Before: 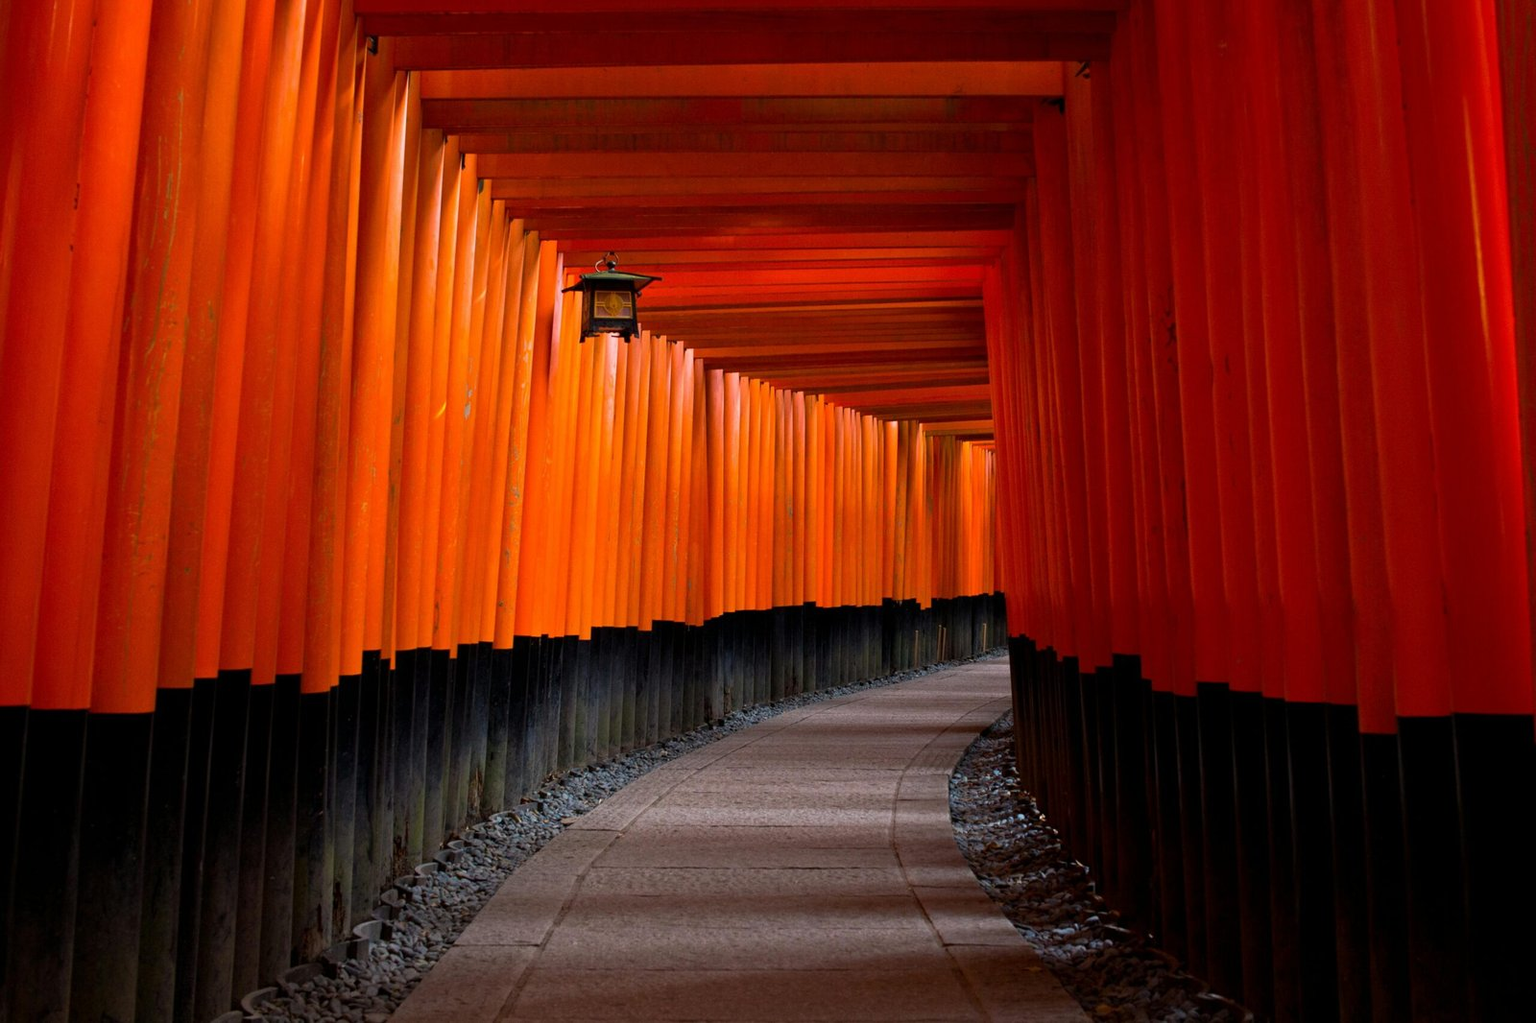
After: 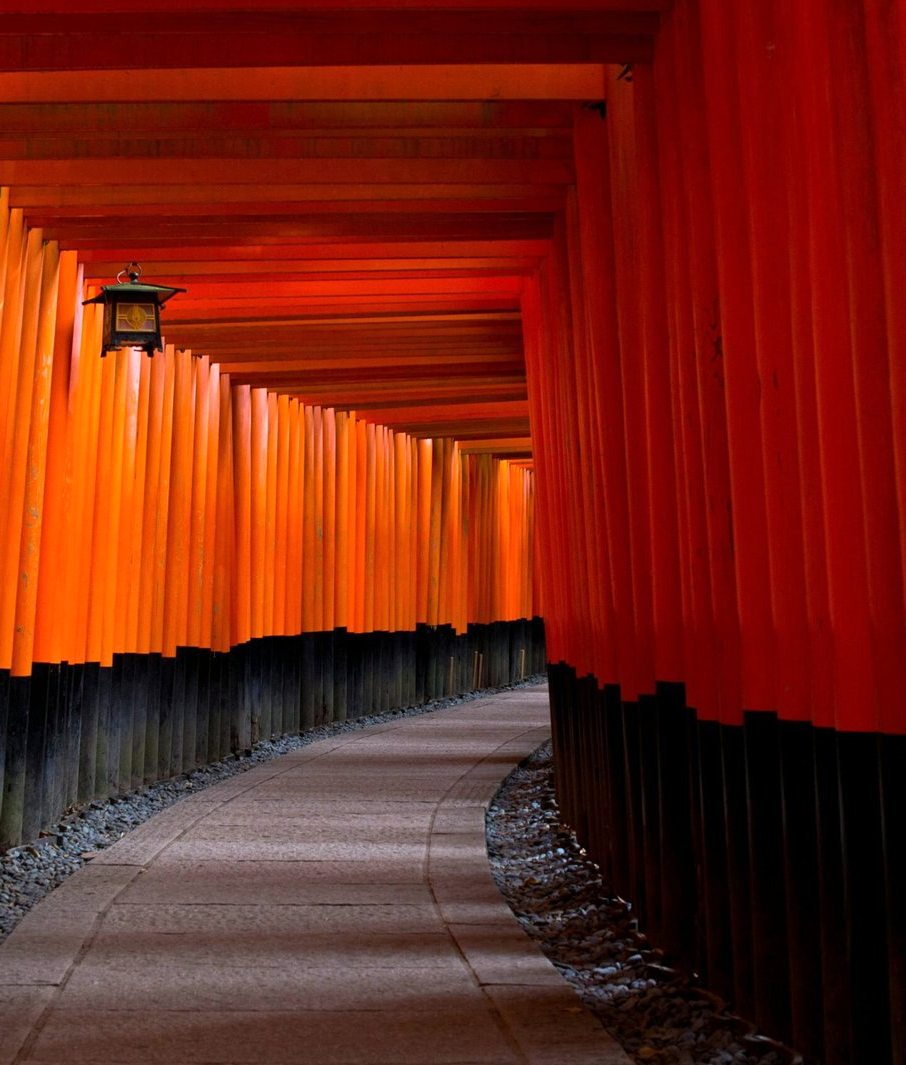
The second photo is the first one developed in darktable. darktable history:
exposure: exposure 0.2 EV, compensate highlight preservation false
crop: left 31.458%, top 0%, right 11.876%
white balance: red 0.974, blue 1.044
